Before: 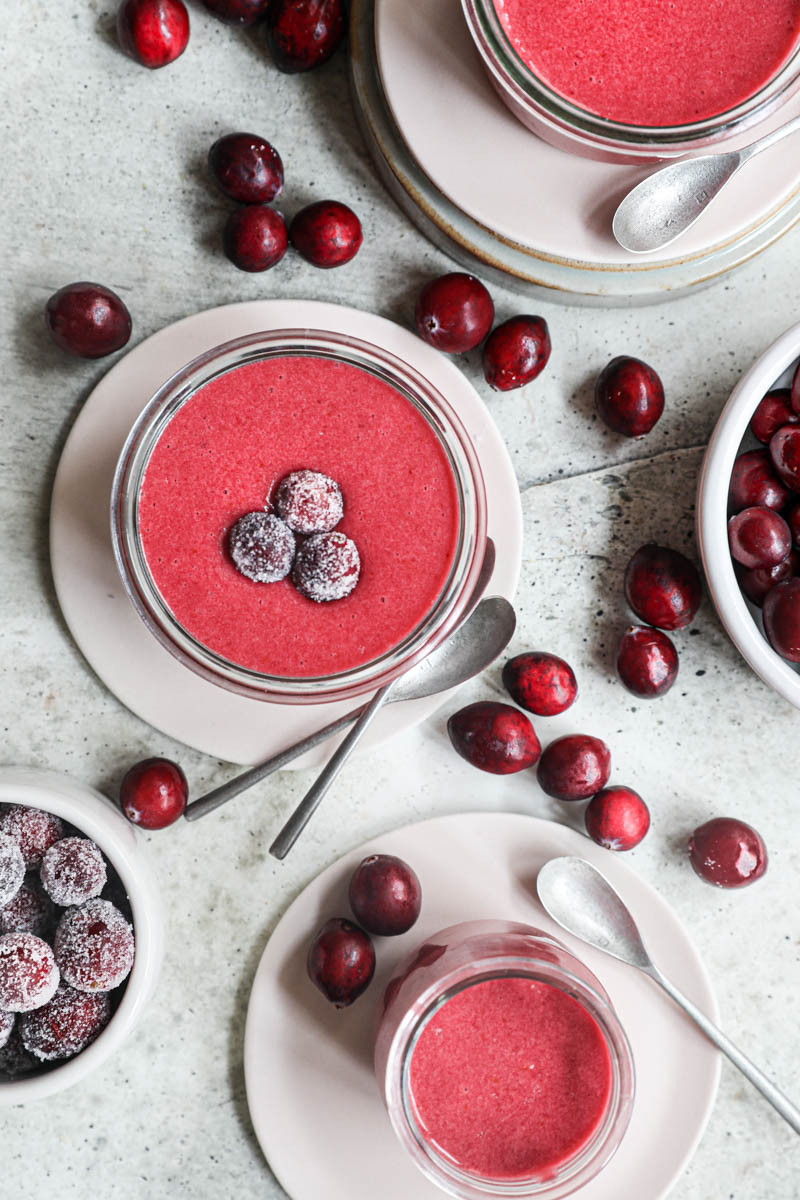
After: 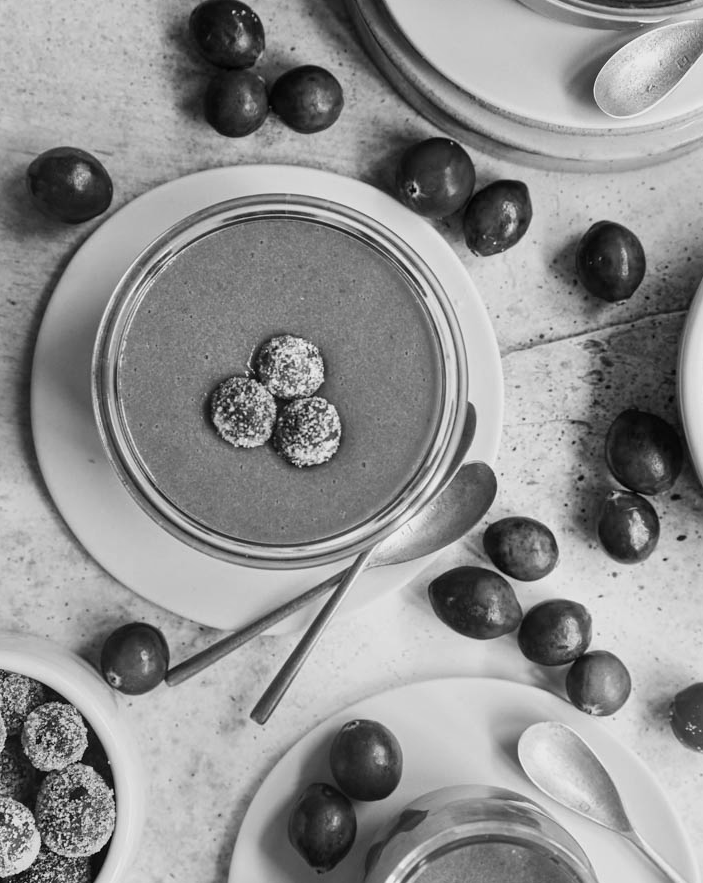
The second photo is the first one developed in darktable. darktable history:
crop and rotate: left 2.425%, top 11.305%, right 9.6%, bottom 15.08%
monochrome: a 26.22, b 42.67, size 0.8
